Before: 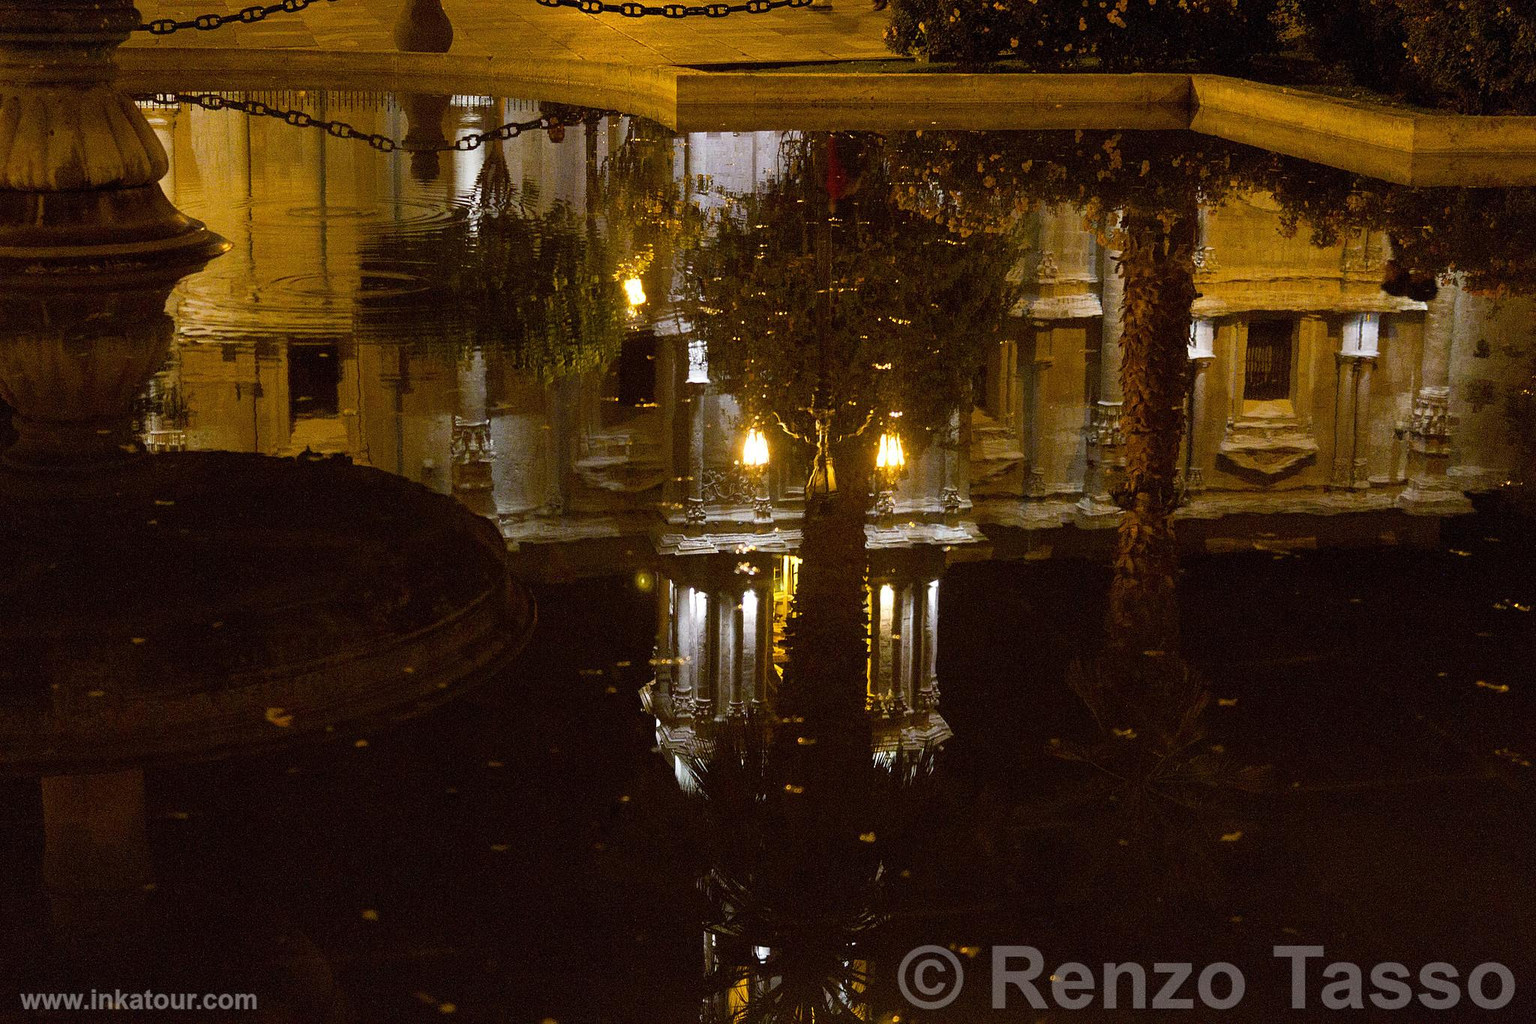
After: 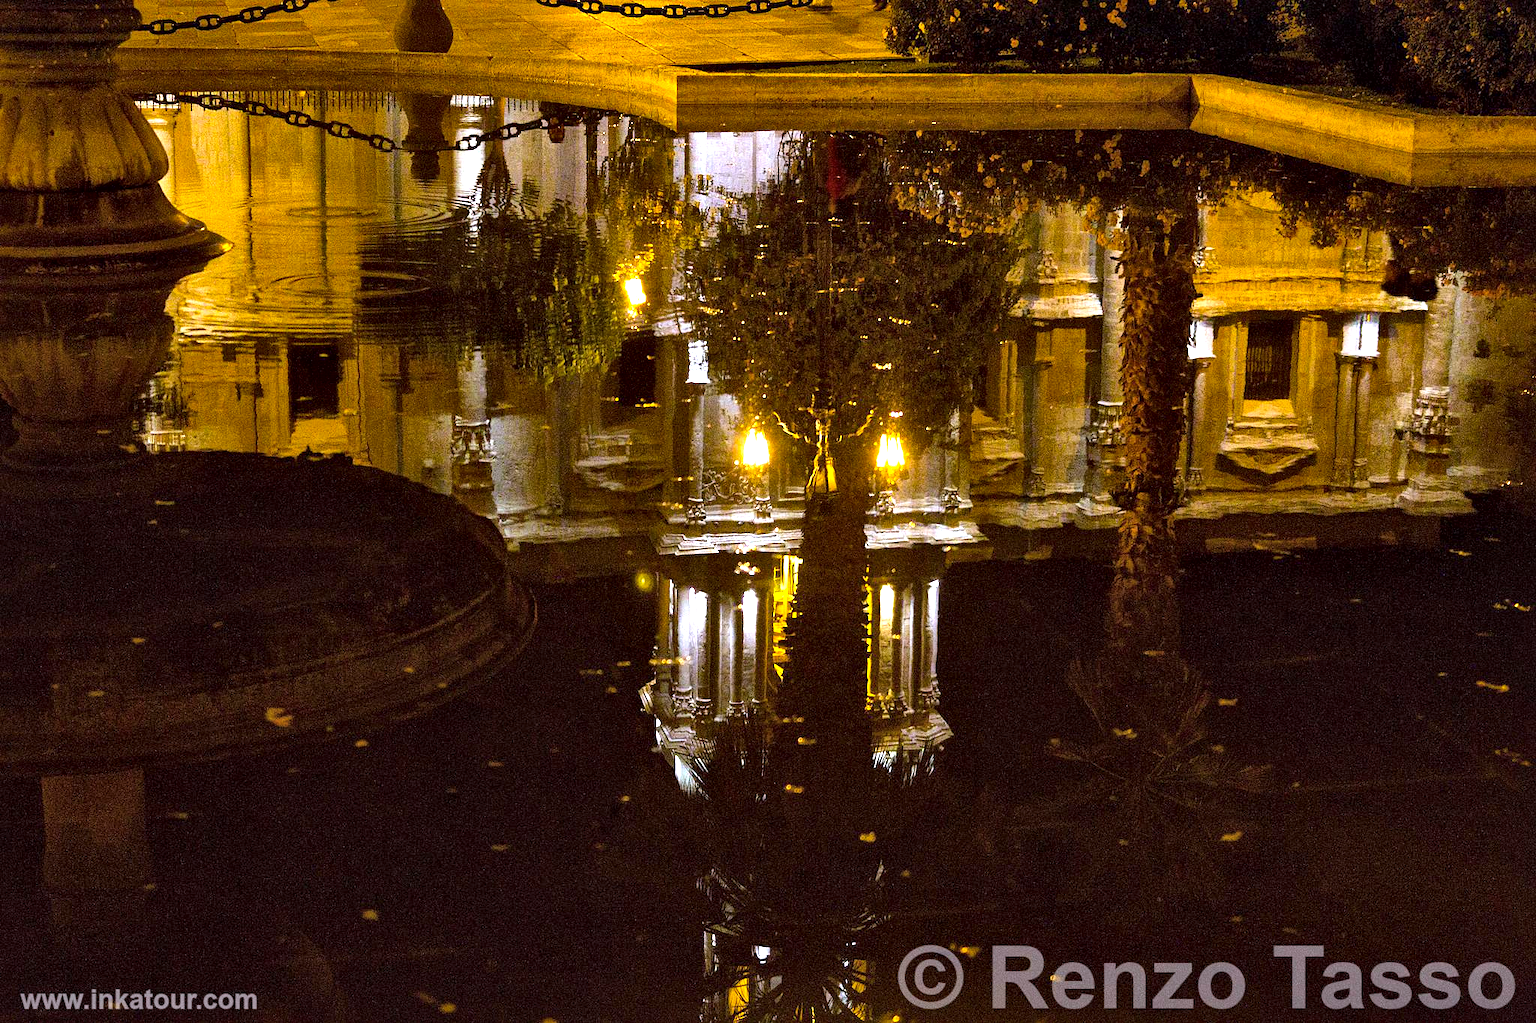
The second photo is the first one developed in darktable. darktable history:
exposure: exposure 0.6 EV, compensate highlight preservation false
color calibration: illuminant as shot in camera, x 0.358, y 0.373, temperature 4628.91 K
local contrast: mode bilateral grid, contrast 24, coarseness 47, detail 152%, midtone range 0.2
color balance rgb: perceptual saturation grading › global saturation -0.098%, perceptual brilliance grading › highlights 10.141%, perceptual brilliance grading › mid-tones 5.469%, global vibrance 40.339%
